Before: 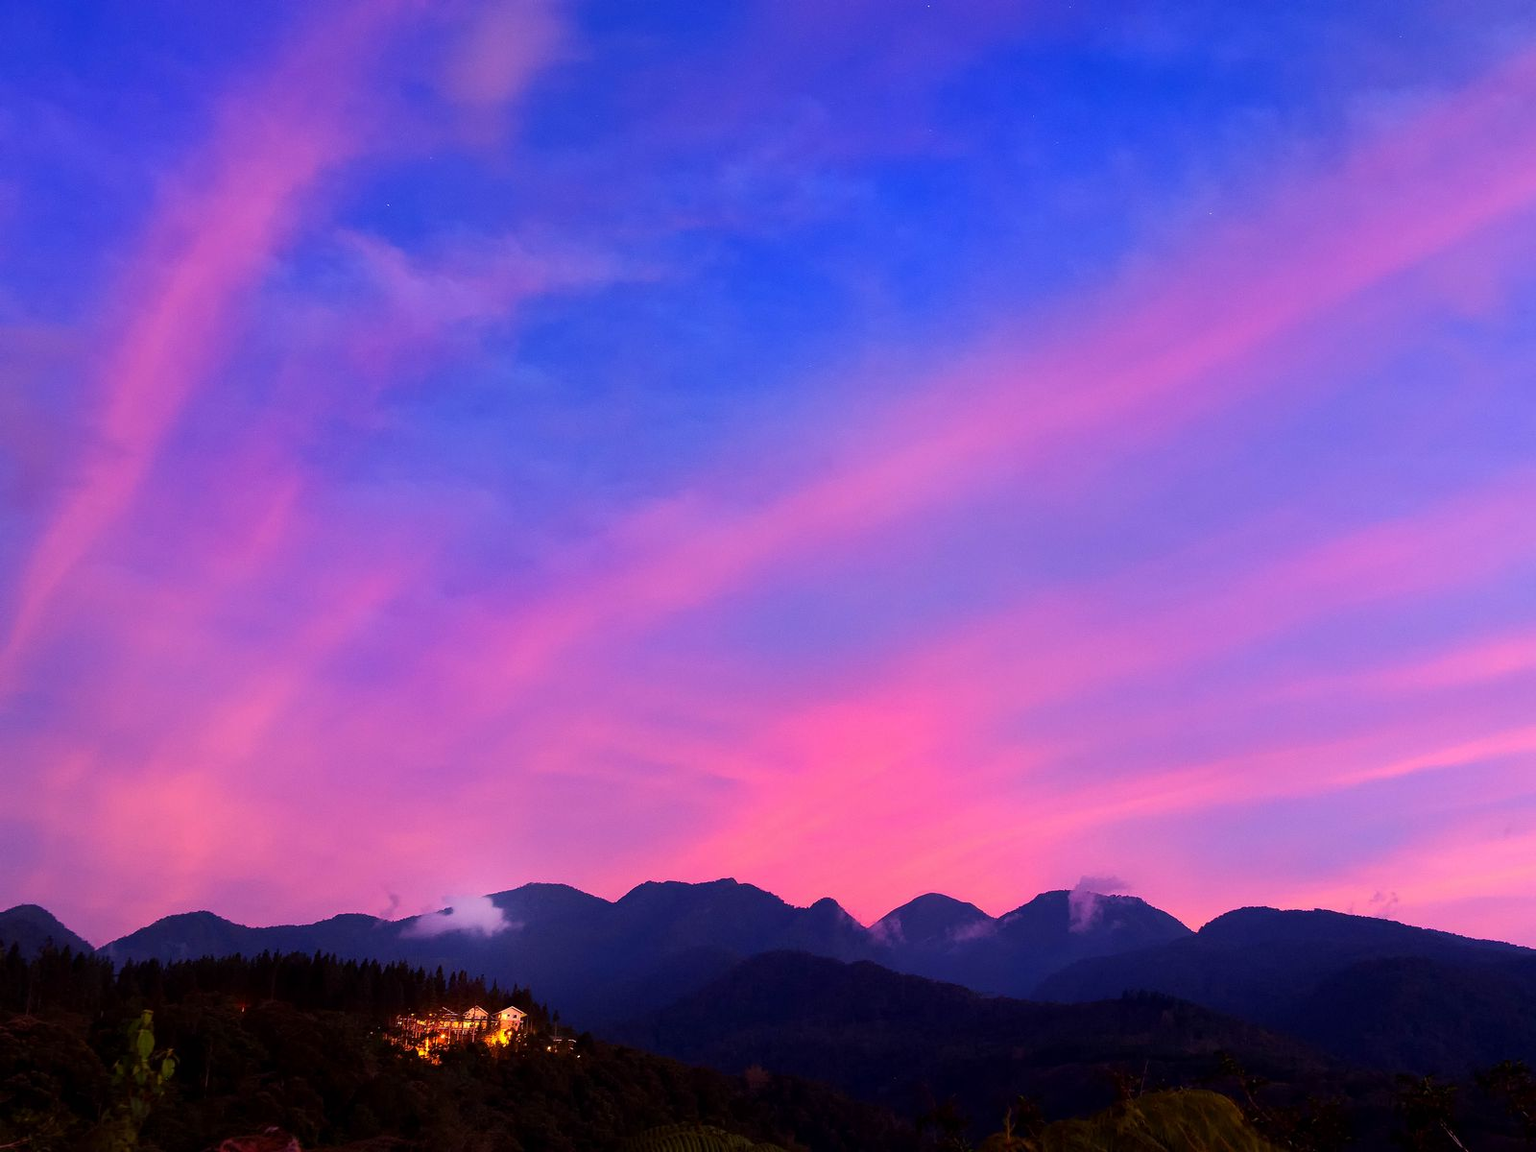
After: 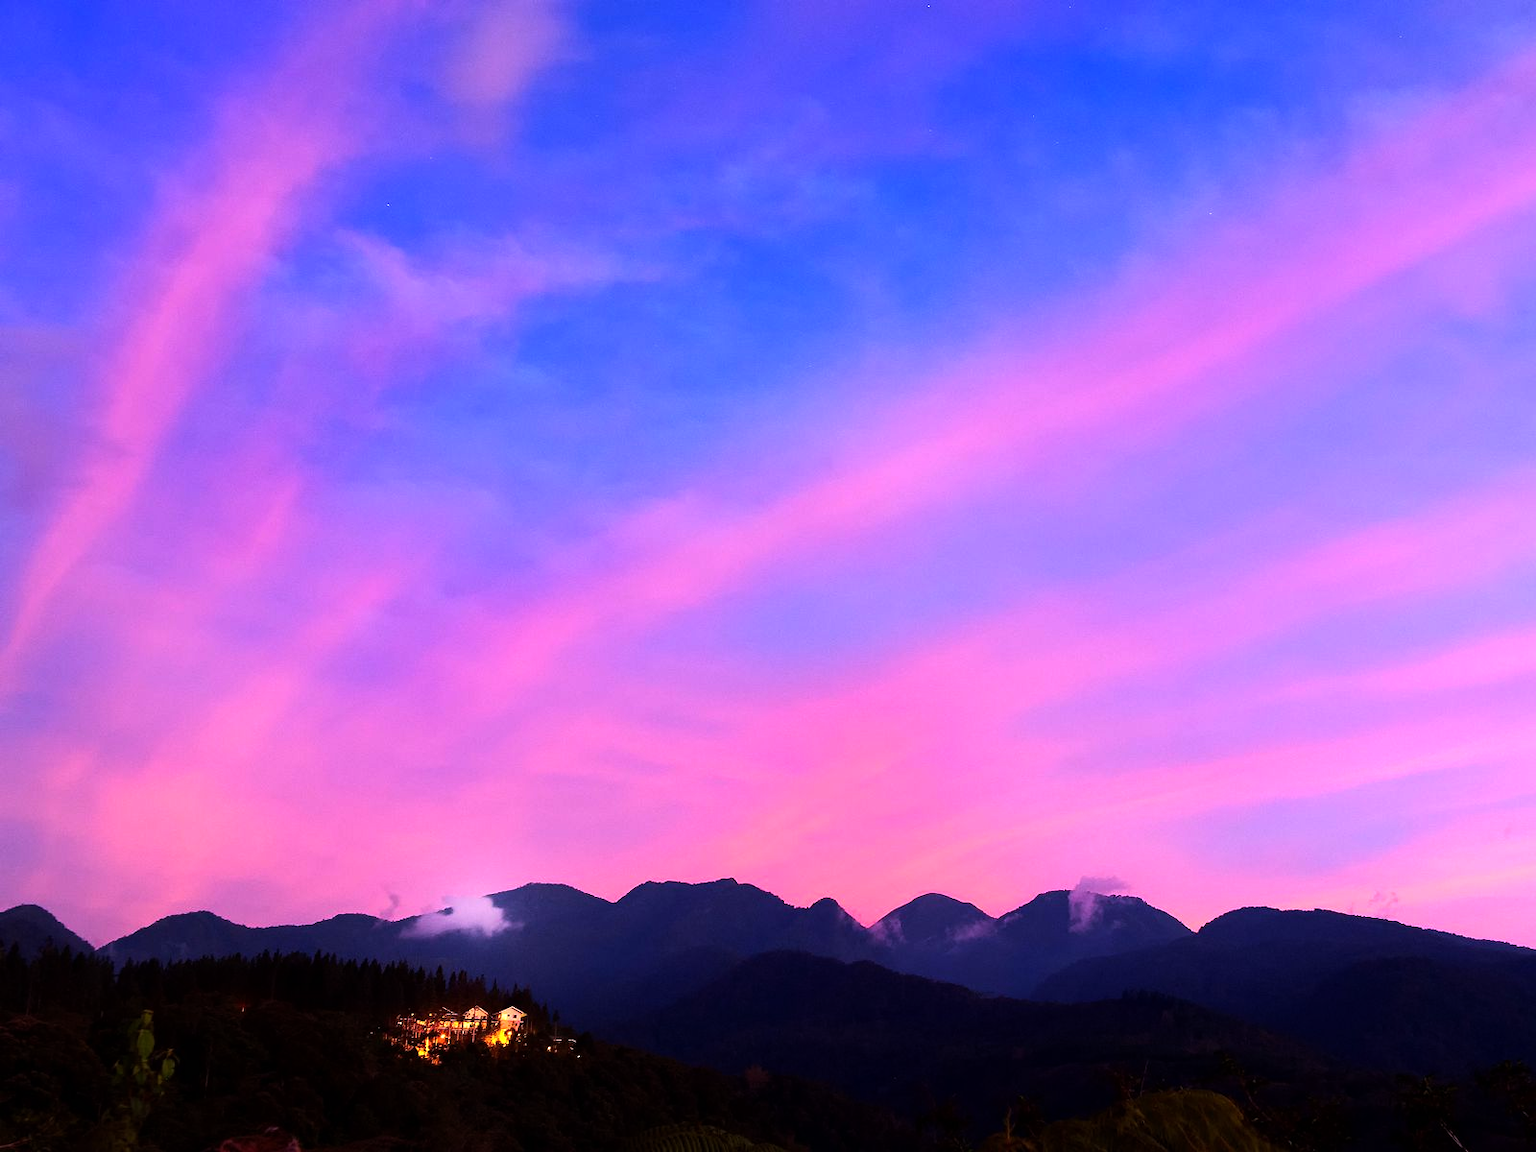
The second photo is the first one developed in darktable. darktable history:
tone equalizer: -8 EV -0.743 EV, -7 EV -0.721 EV, -6 EV -0.609 EV, -5 EV -0.418 EV, -3 EV 0.396 EV, -2 EV 0.6 EV, -1 EV 0.7 EV, +0 EV 0.758 EV, edges refinement/feathering 500, mask exposure compensation -1.57 EV, preserve details no
